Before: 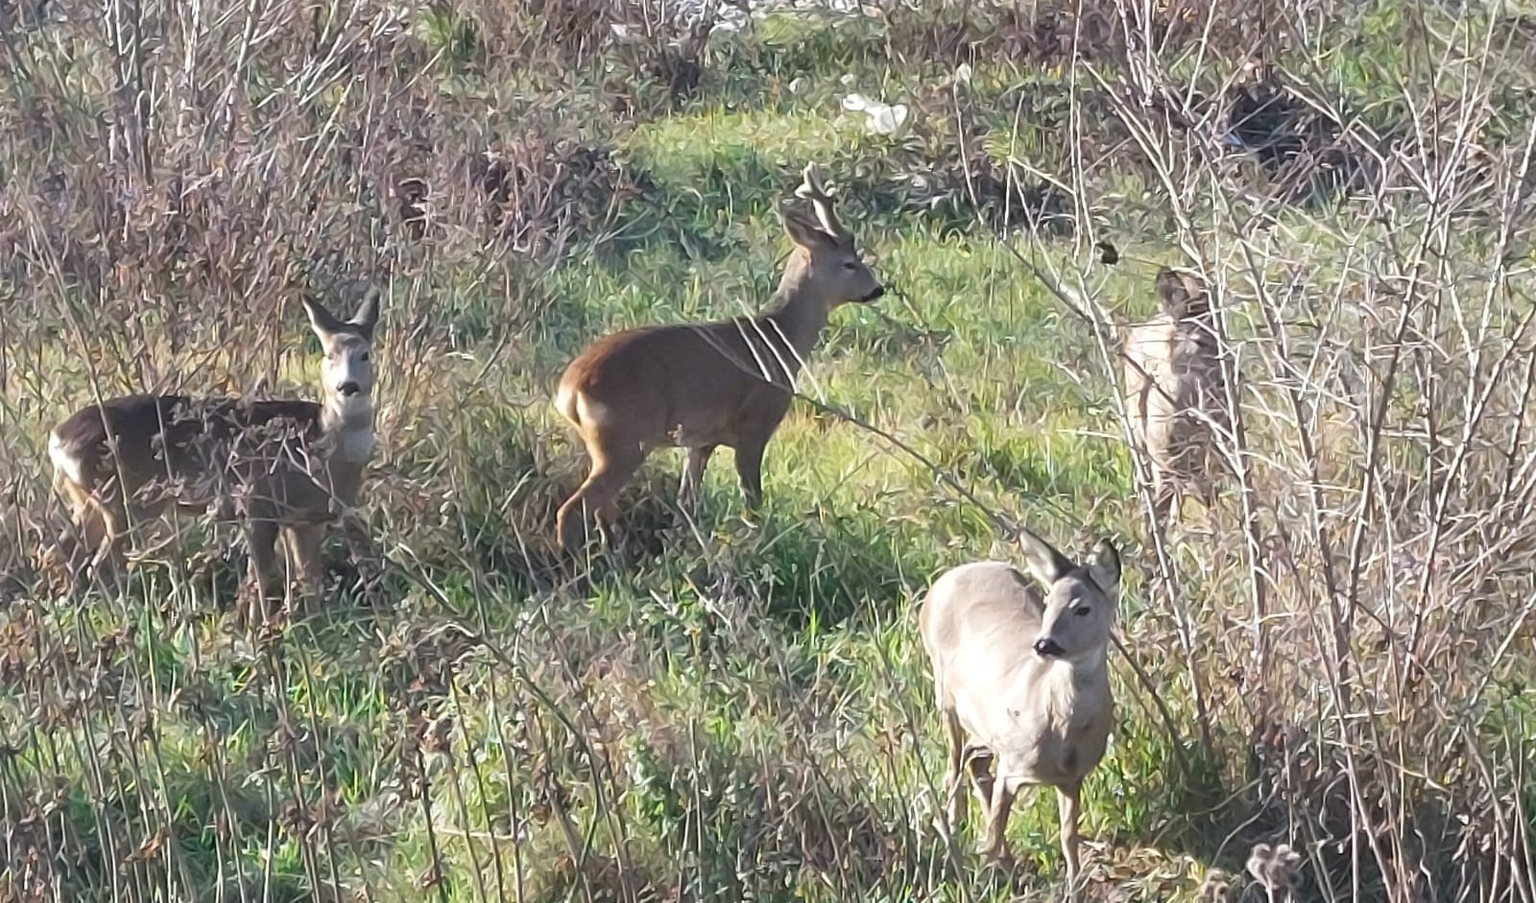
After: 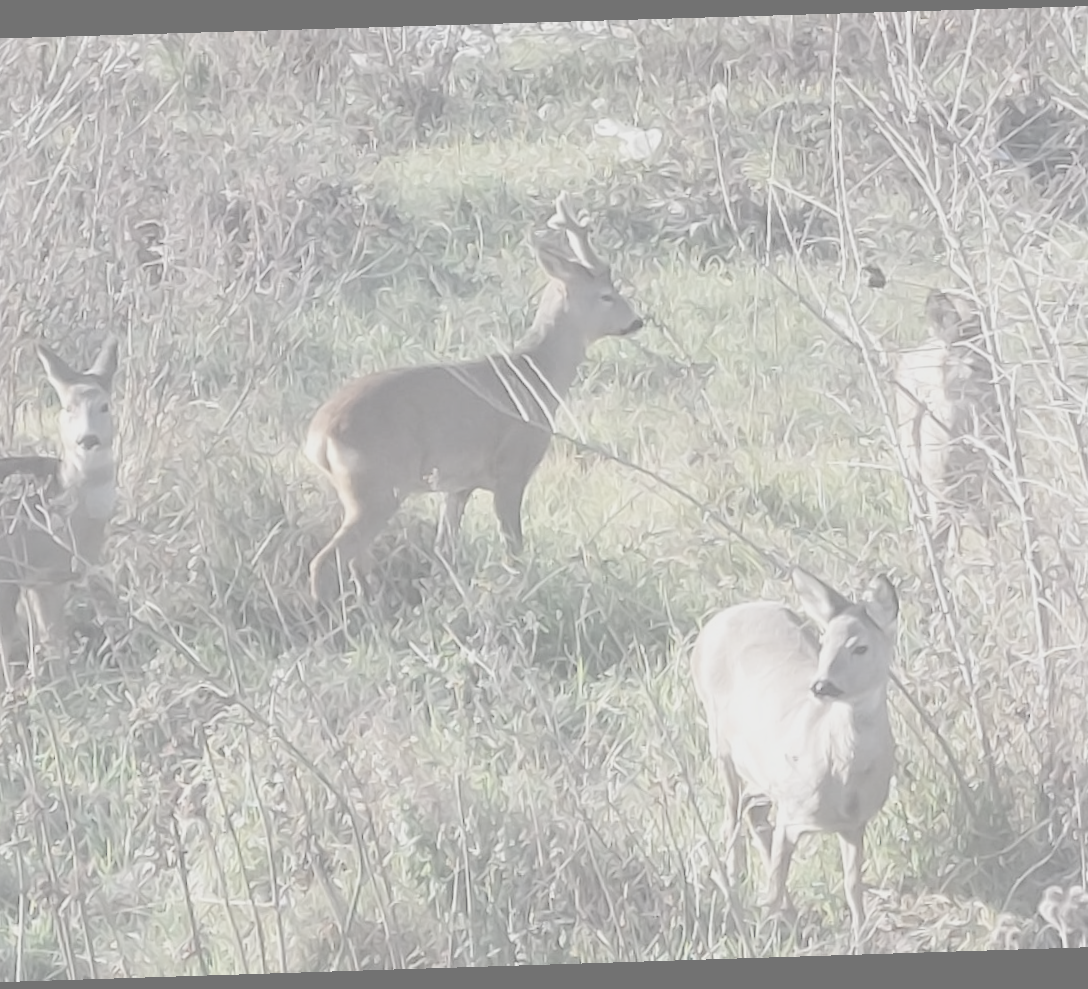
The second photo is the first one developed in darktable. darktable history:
contrast brightness saturation: contrast -0.32, brightness 0.75, saturation -0.78
crop and rotate: left 17.732%, right 15.423%
rotate and perspective: rotation -1.77°, lens shift (horizontal) 0.004, automatic cropping off
